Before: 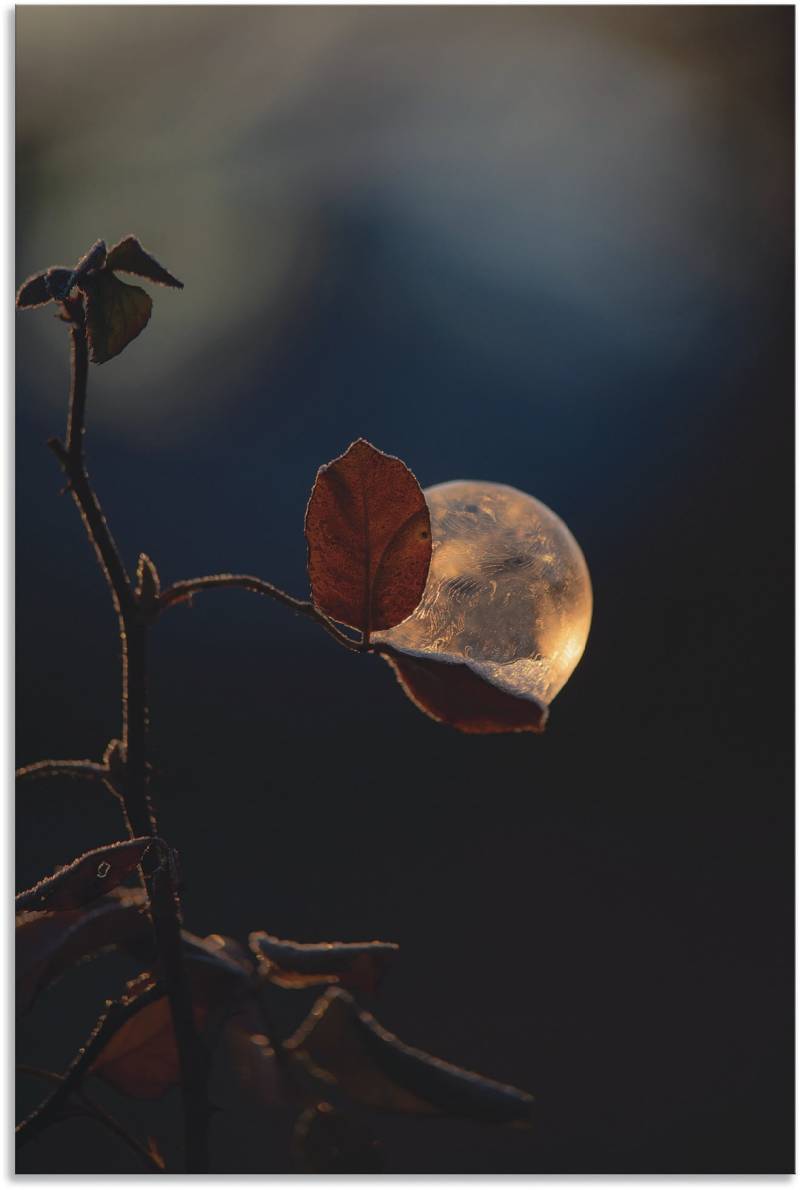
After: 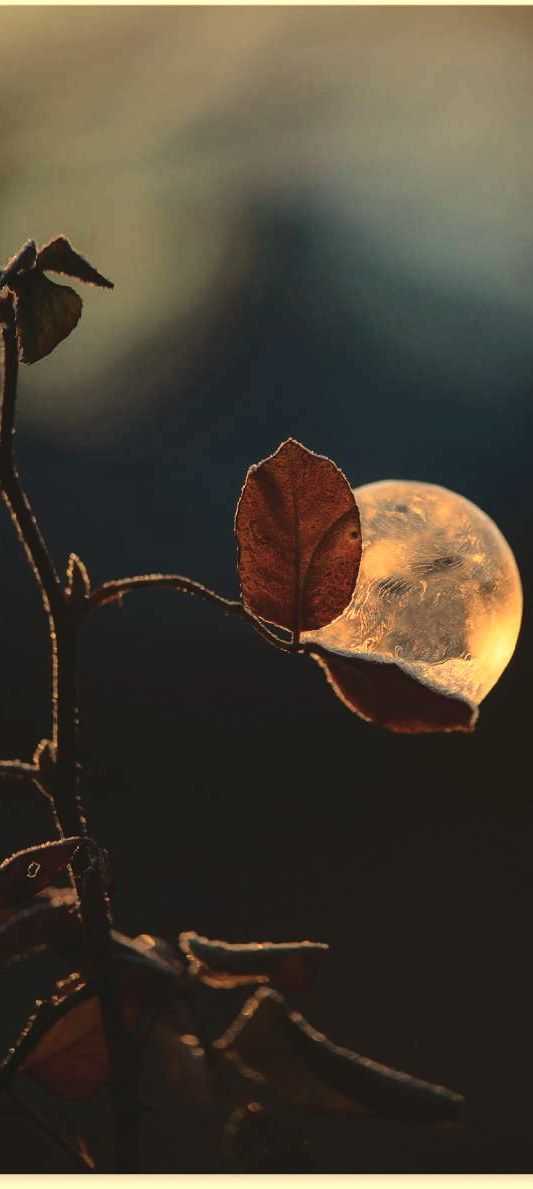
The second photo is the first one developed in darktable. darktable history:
base curve: curves: ch0 [(0, 0) (0.028, 0.03) (0.121, 0.232) (0.46, 0.748) (0.859, 0.968) (1, 1)]
crop and rotate: left 8.786%, right 24.548%
white balance: red 1.08, blue 0.791
